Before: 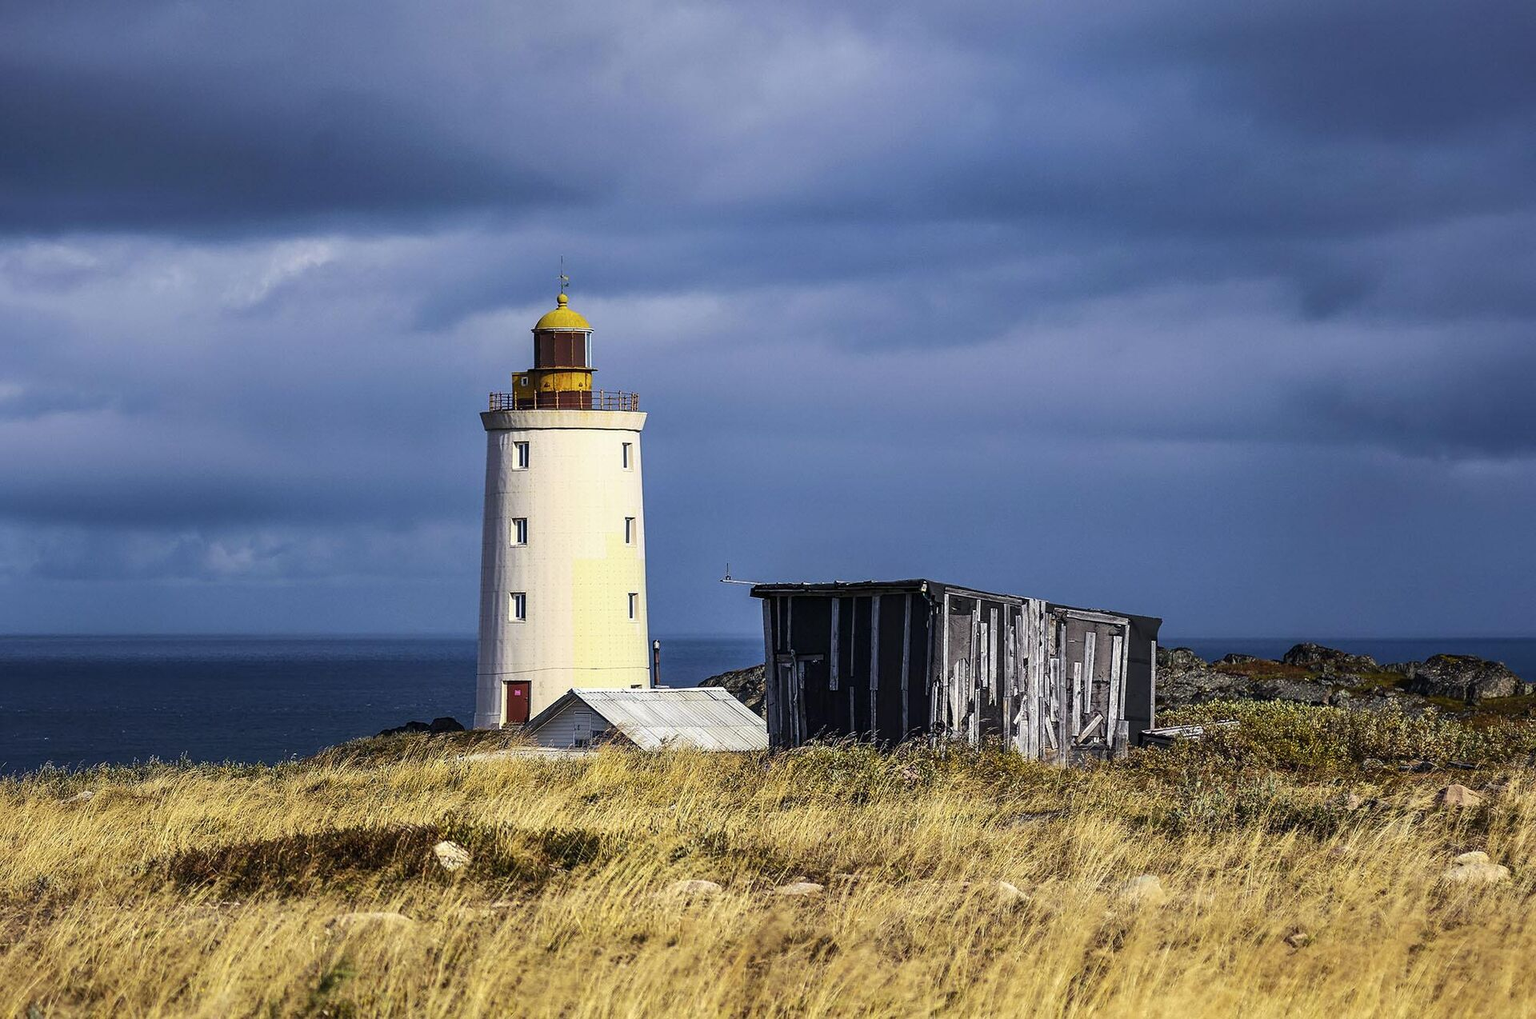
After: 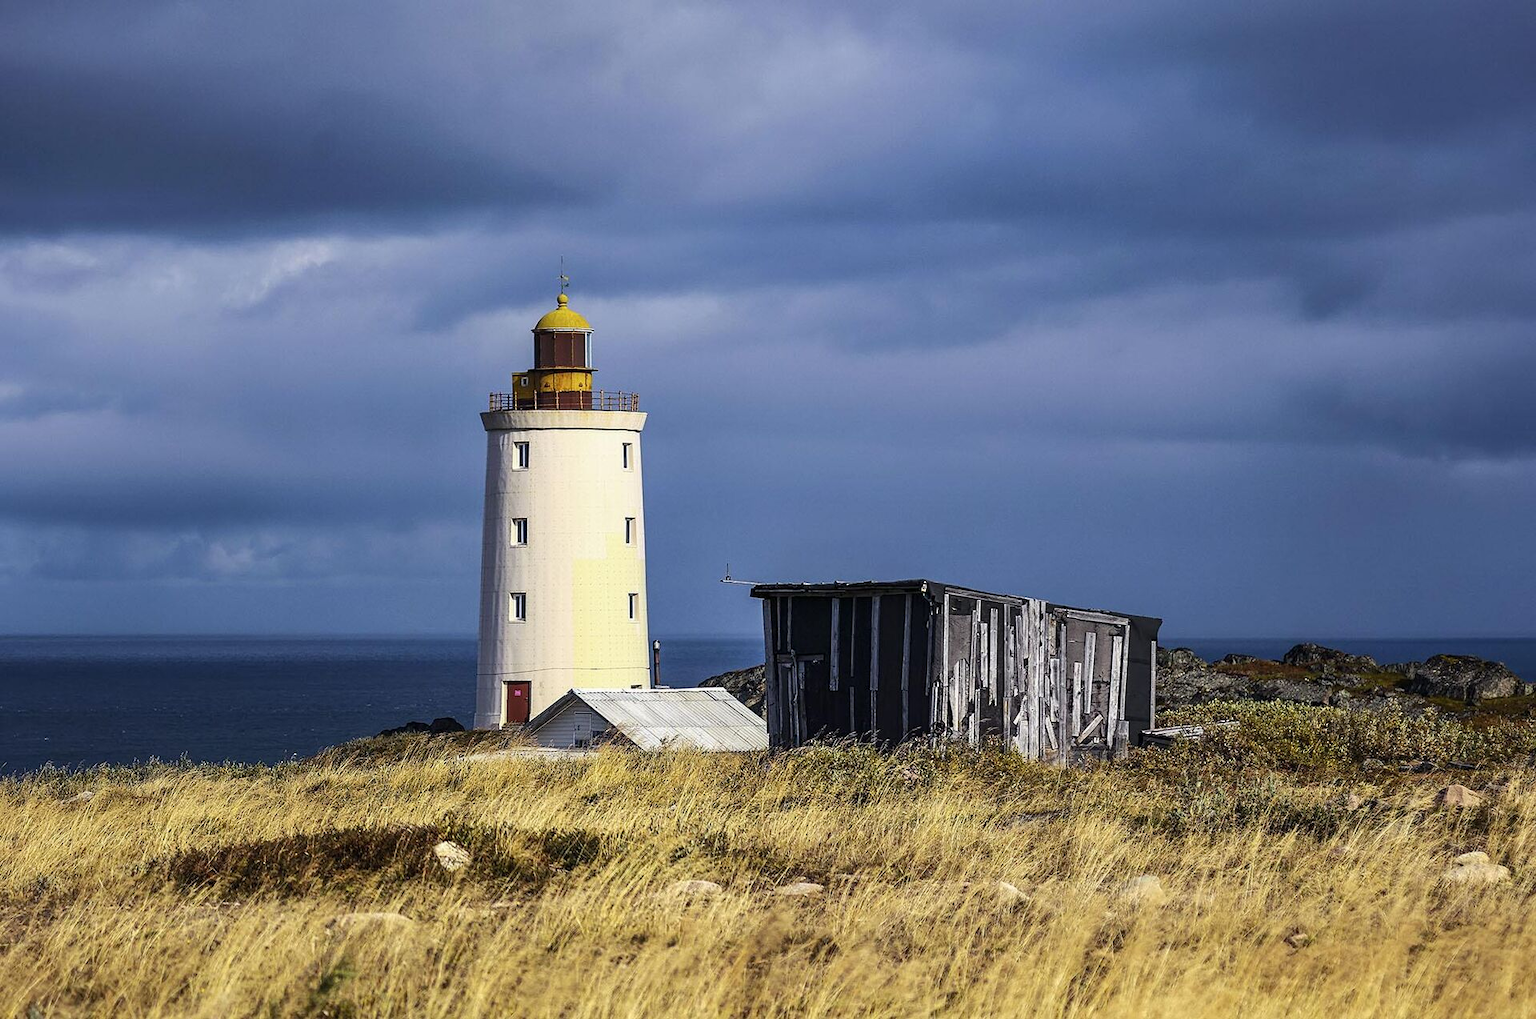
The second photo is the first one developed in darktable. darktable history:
sharpen: radius 2.875, amount 0.881, threshold 47.122
